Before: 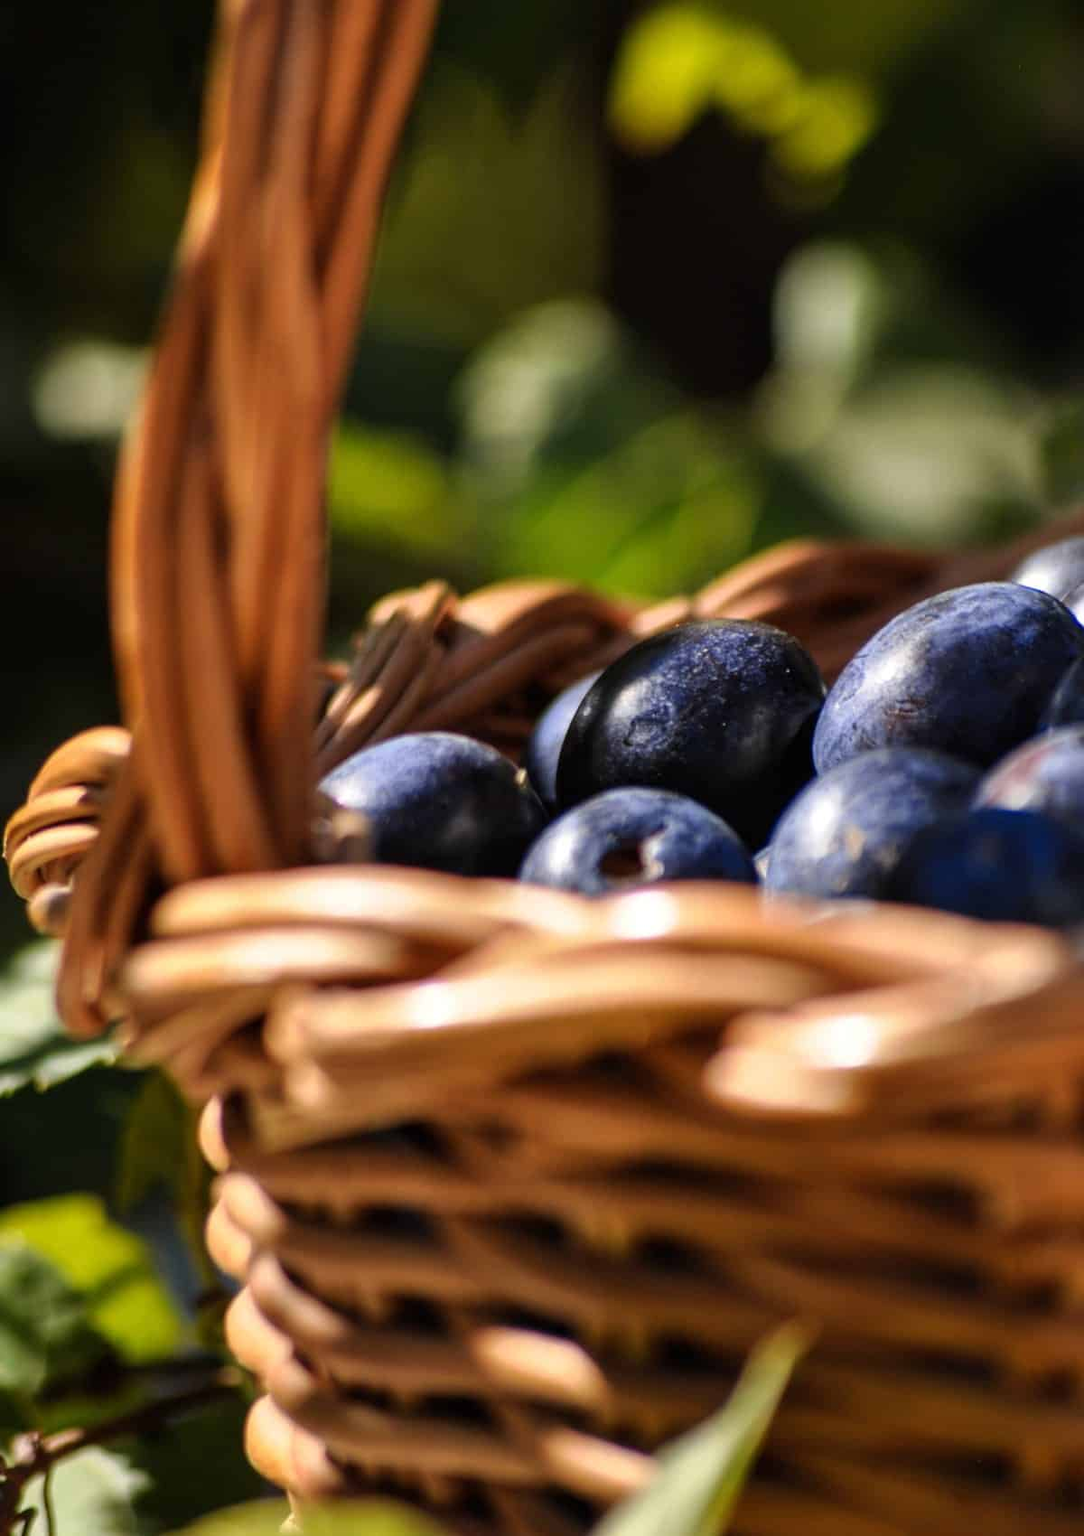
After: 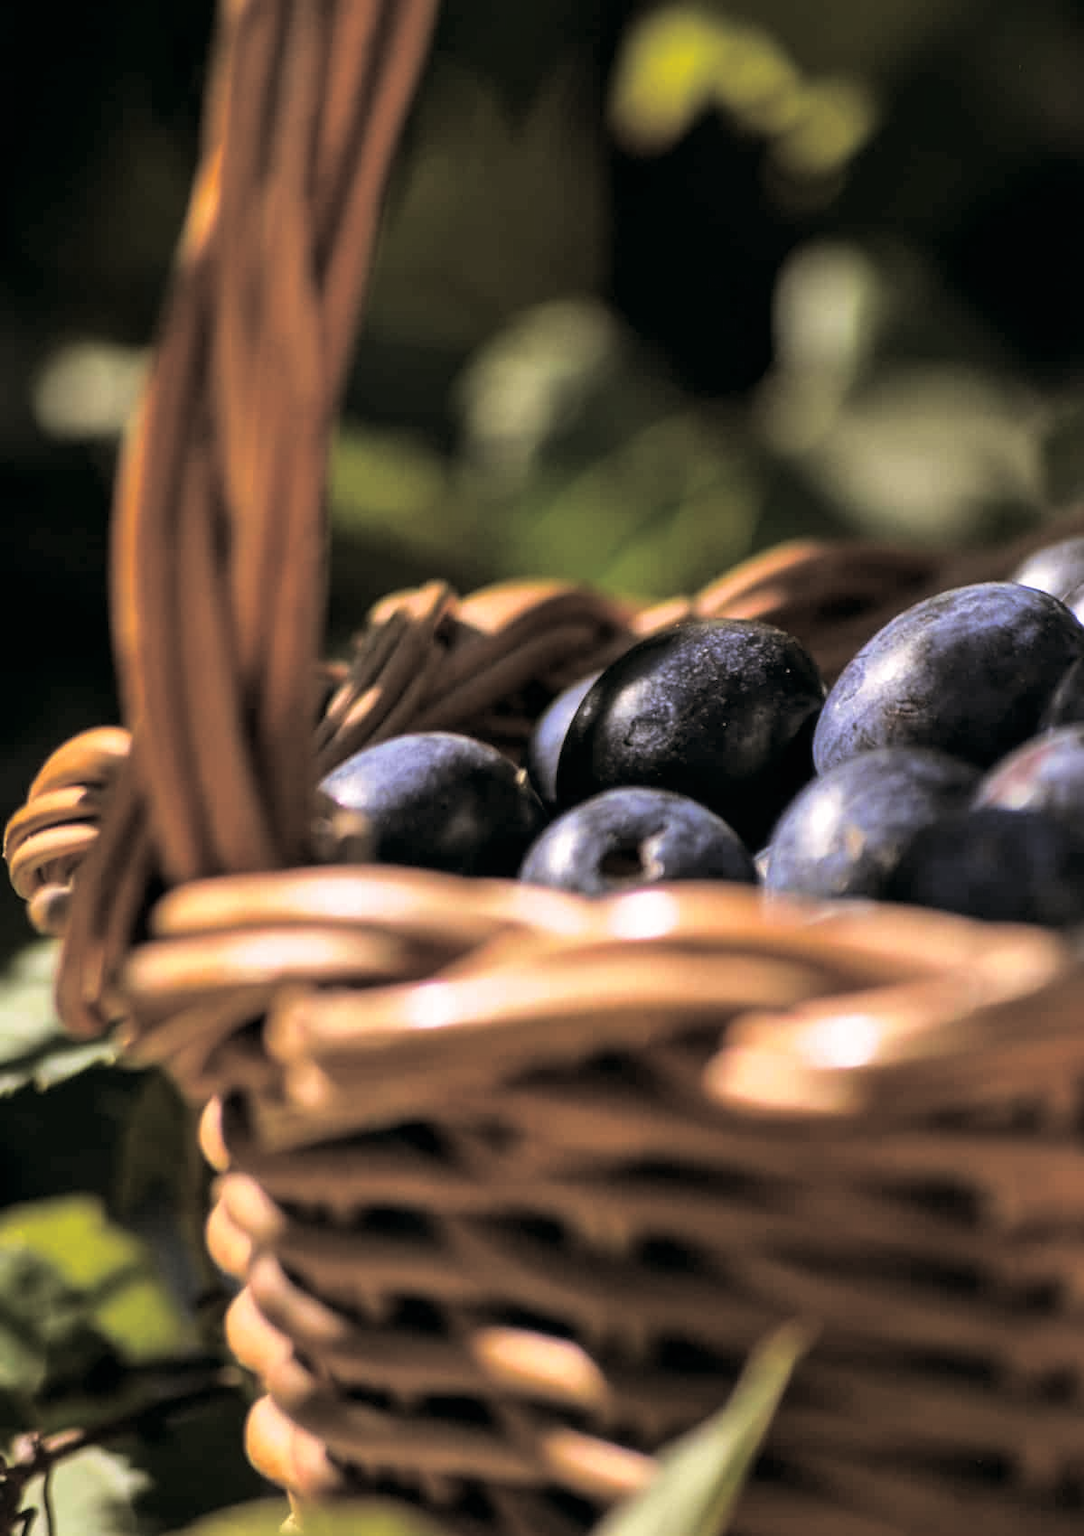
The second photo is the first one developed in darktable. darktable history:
color balance: lift [0.998, 0.998, 1.001, 1.002], gamma [0.995, 1.025, 0.992, 0.975], gain [0.995, 1.02, 0.997, 0.98]
split-toning: shadows › hue 46.8°, shadows › saturation 0.17, highlights › hue 316.8°, highlights › saturation 0.27, balance -51.82
